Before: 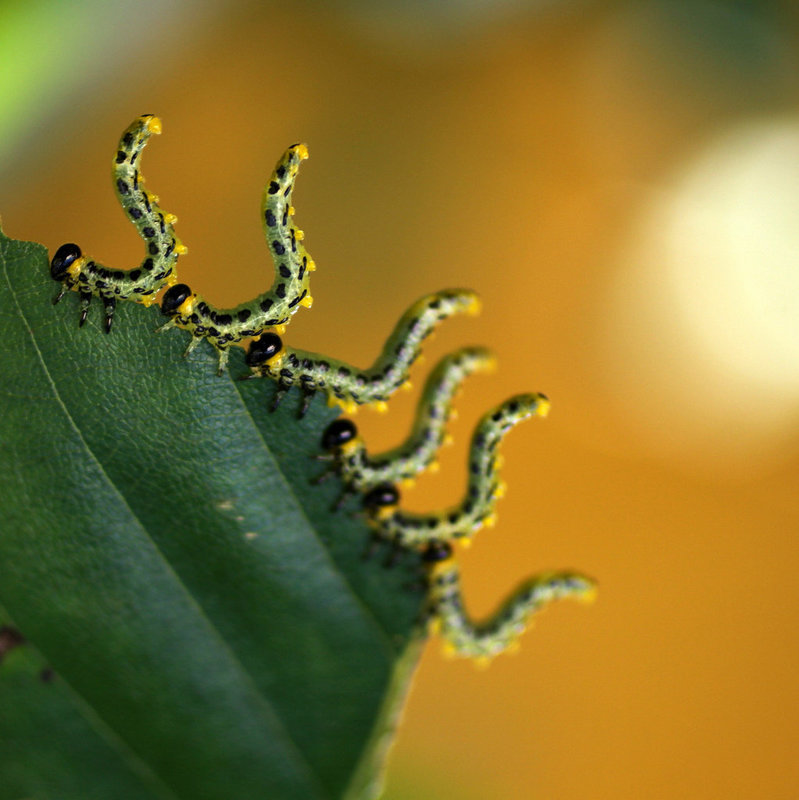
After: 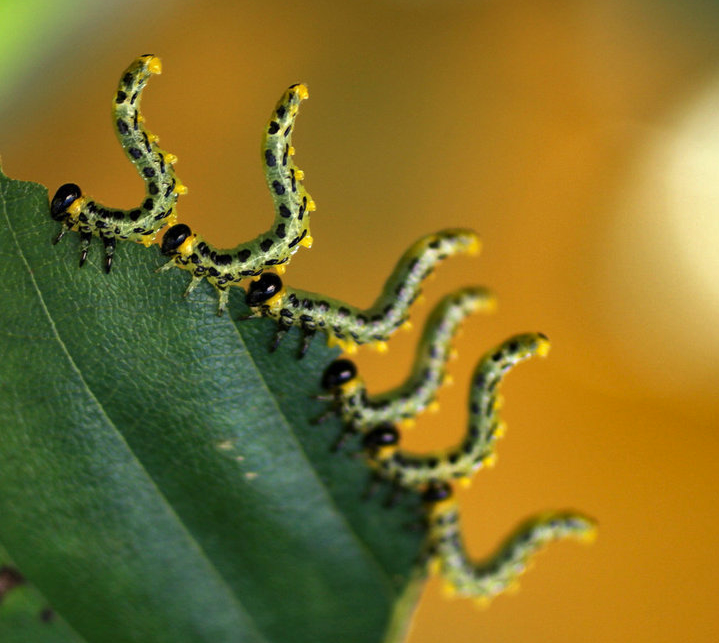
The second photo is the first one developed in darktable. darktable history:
shadows and highlights: radius 102.64, shadows 50.7, highlights -64.48, soften with gaussian
crop: top 7.53%, right 9.899%, bottom 12.06%
